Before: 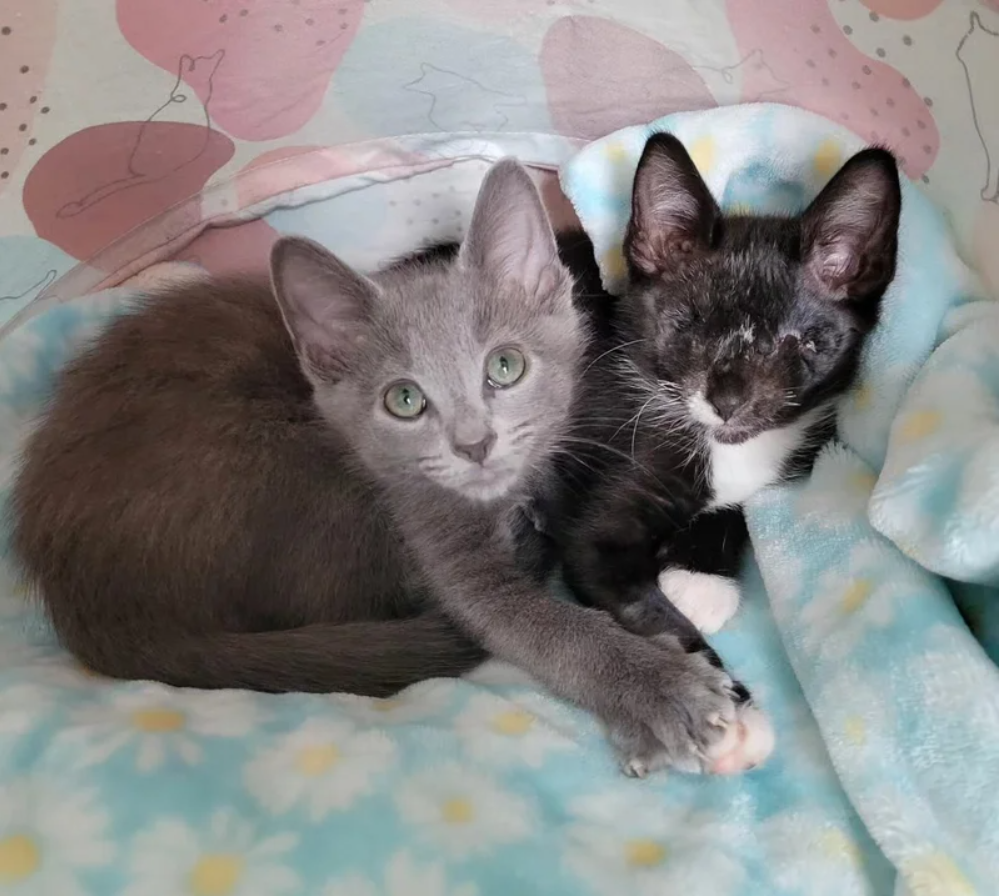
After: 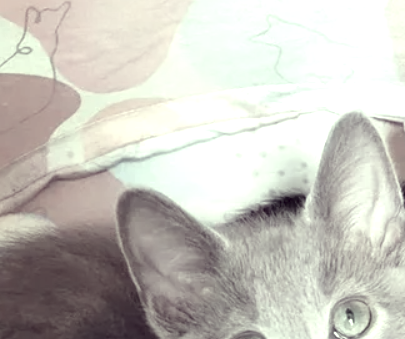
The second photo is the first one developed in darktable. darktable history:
exposure: black level correction 0, exposure 1.1 EV, compensate exposure bias true, compensate highlight preservation false
color correction: highlights a* -20.17, highlights b* 20.27, shadows a* 20.03, shadows b* -20.46, saturation 0.43
crop: left 15.452%, top 5.459%, right 43.956%, bottom 56.62%
